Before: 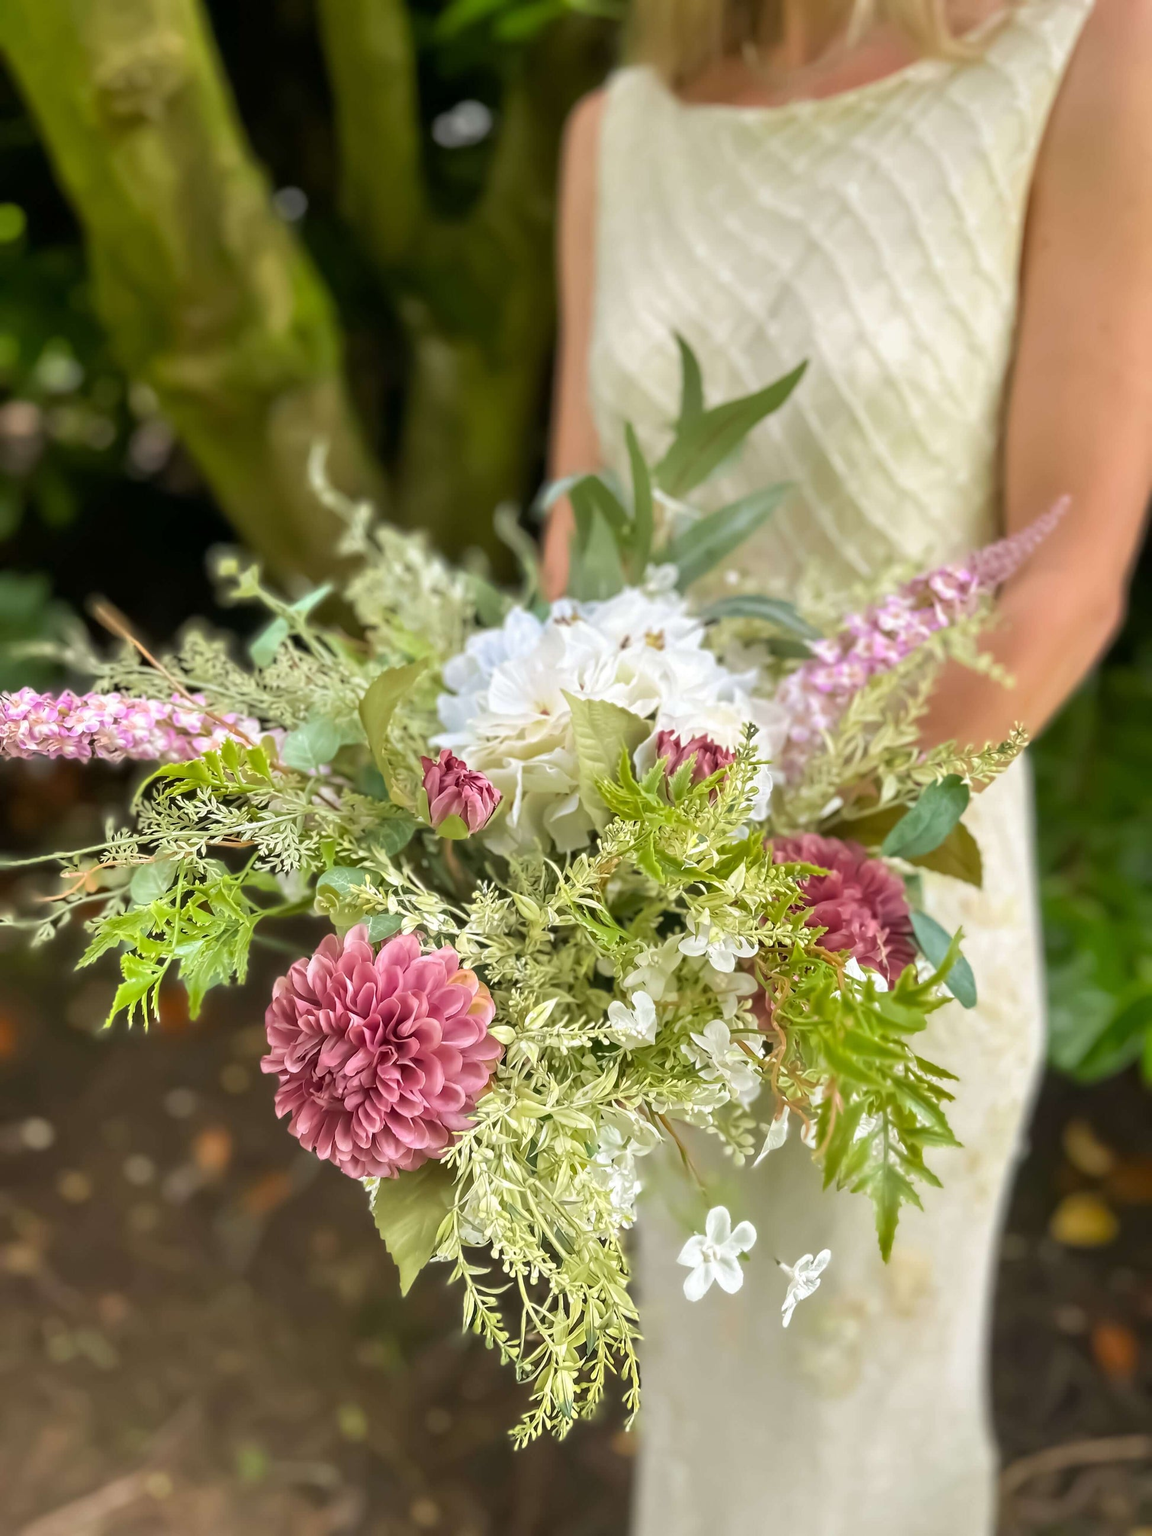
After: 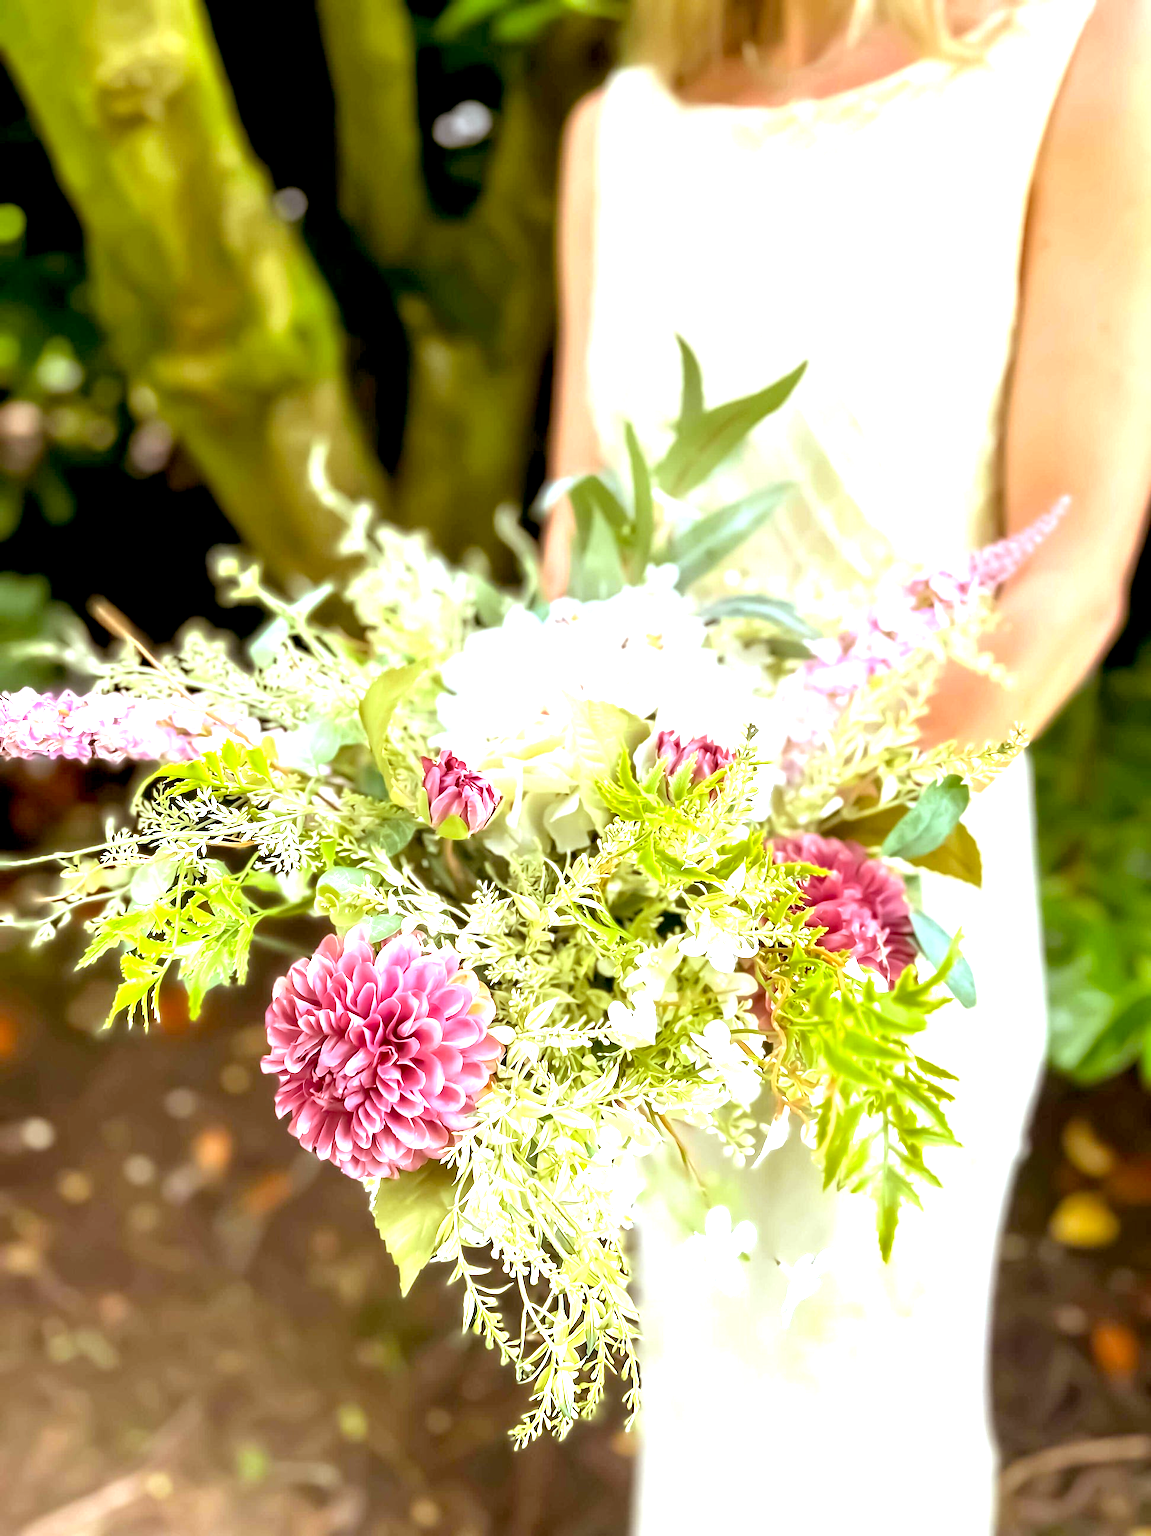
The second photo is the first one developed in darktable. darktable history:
exposure: black level correction 0.009, exposure 1.425 EV, compensate highlight preservation false
white balance: red 0.953, blue 1.081
rgb levels: mode RGB, independent channels, levels [[0, 0.5, 1], [0, 0.521, 1], [0, 0.536, 1]]
